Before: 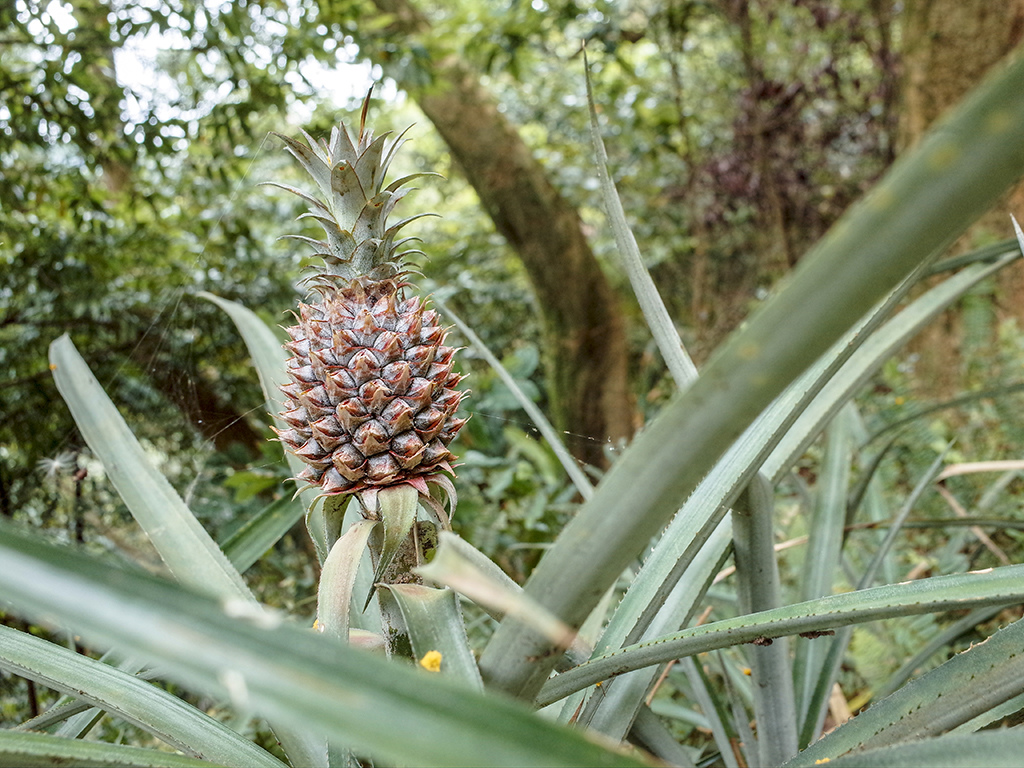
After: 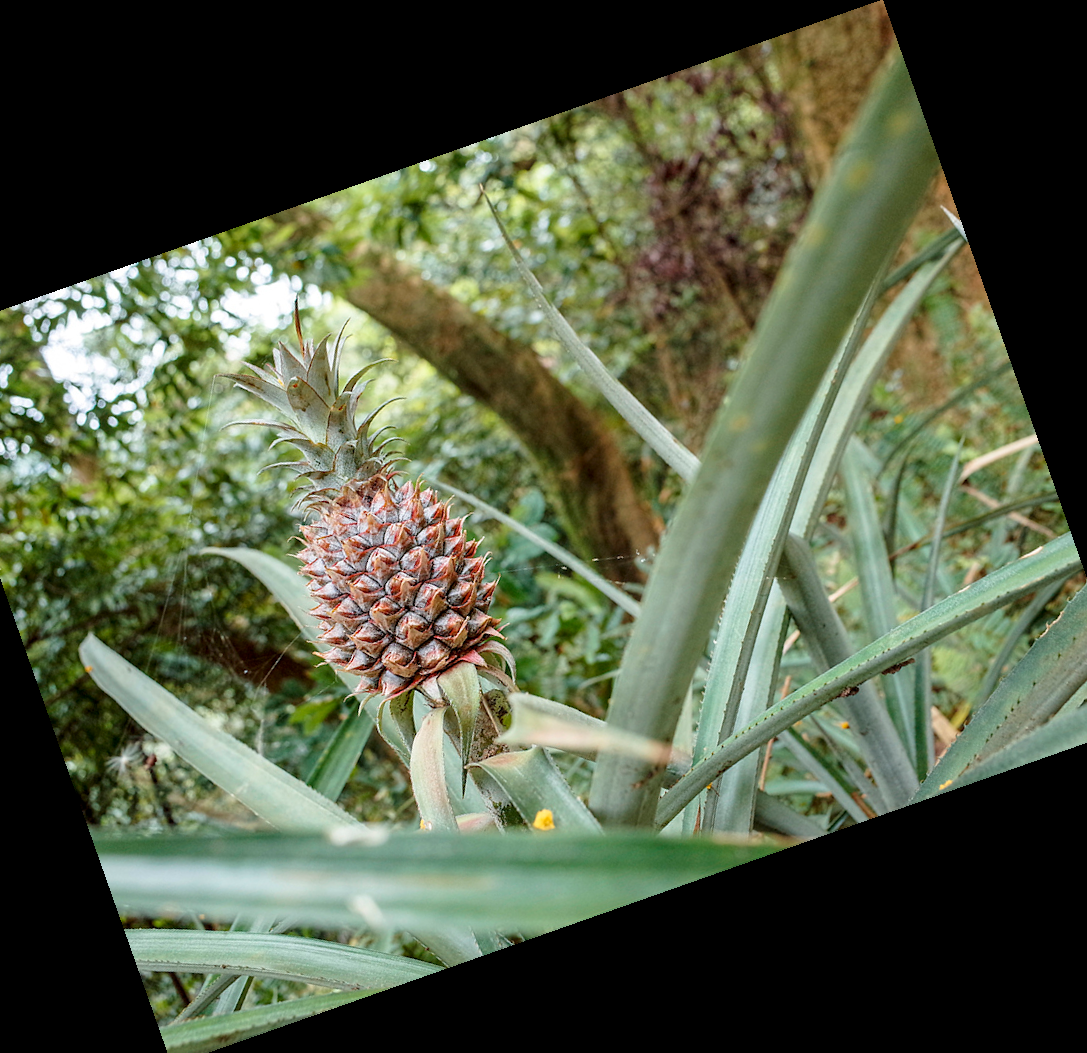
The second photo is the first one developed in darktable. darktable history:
white balance: emerald 1
crop and rotate: angle 19.43°, left 6.812%, right 4.125%, bottom 1.087%
